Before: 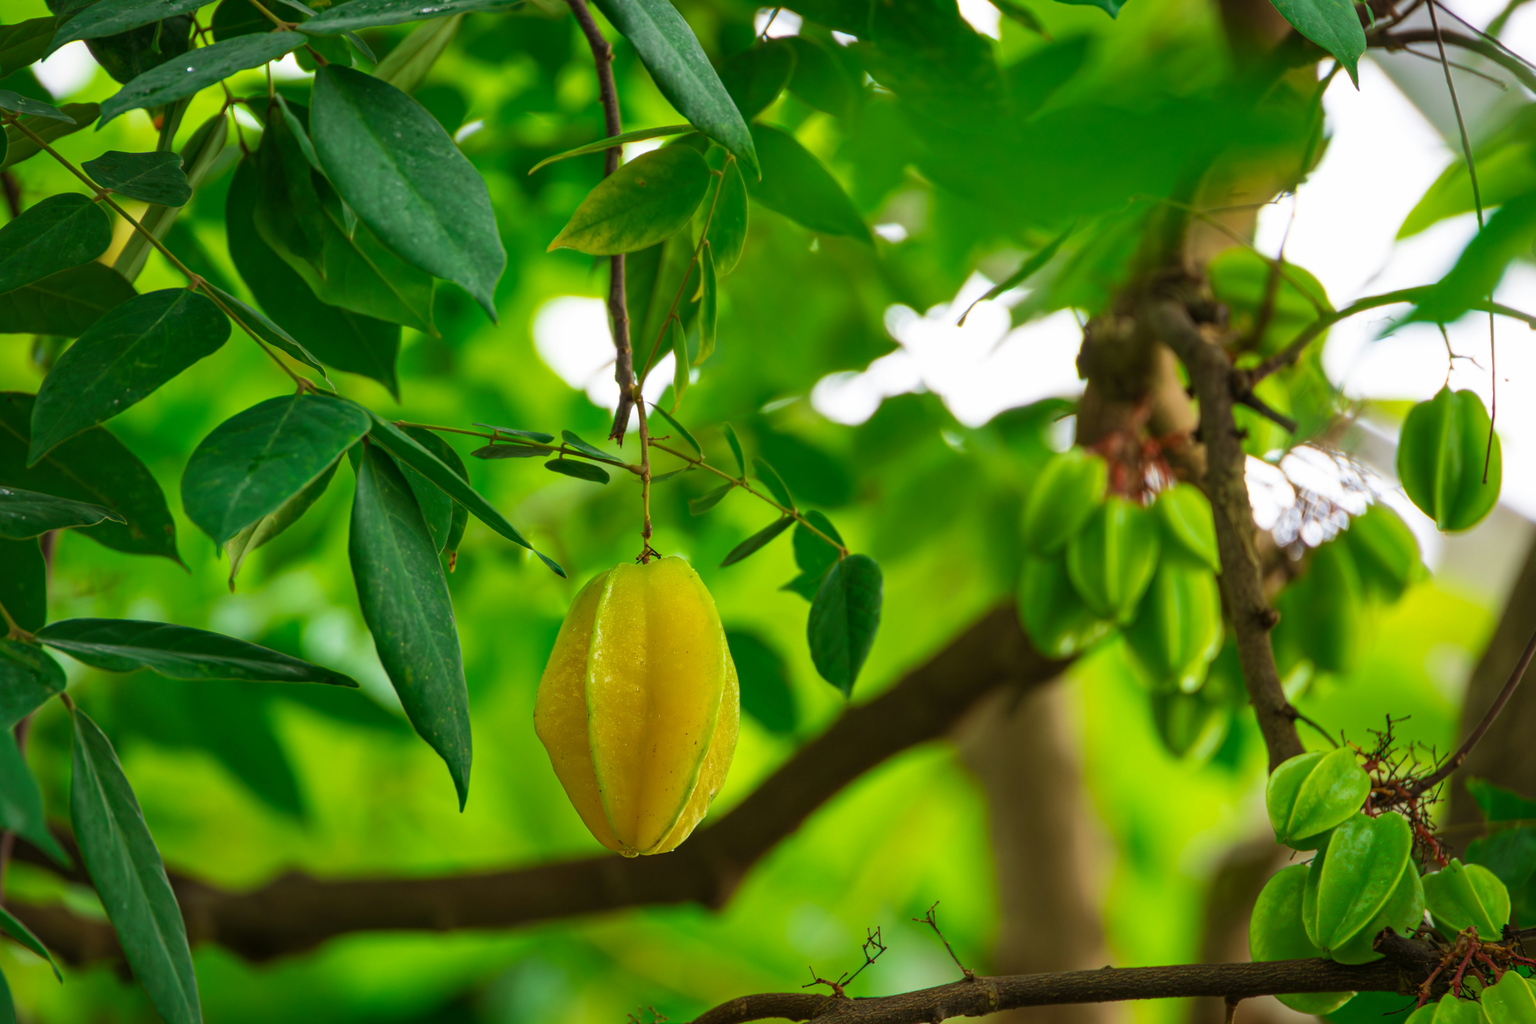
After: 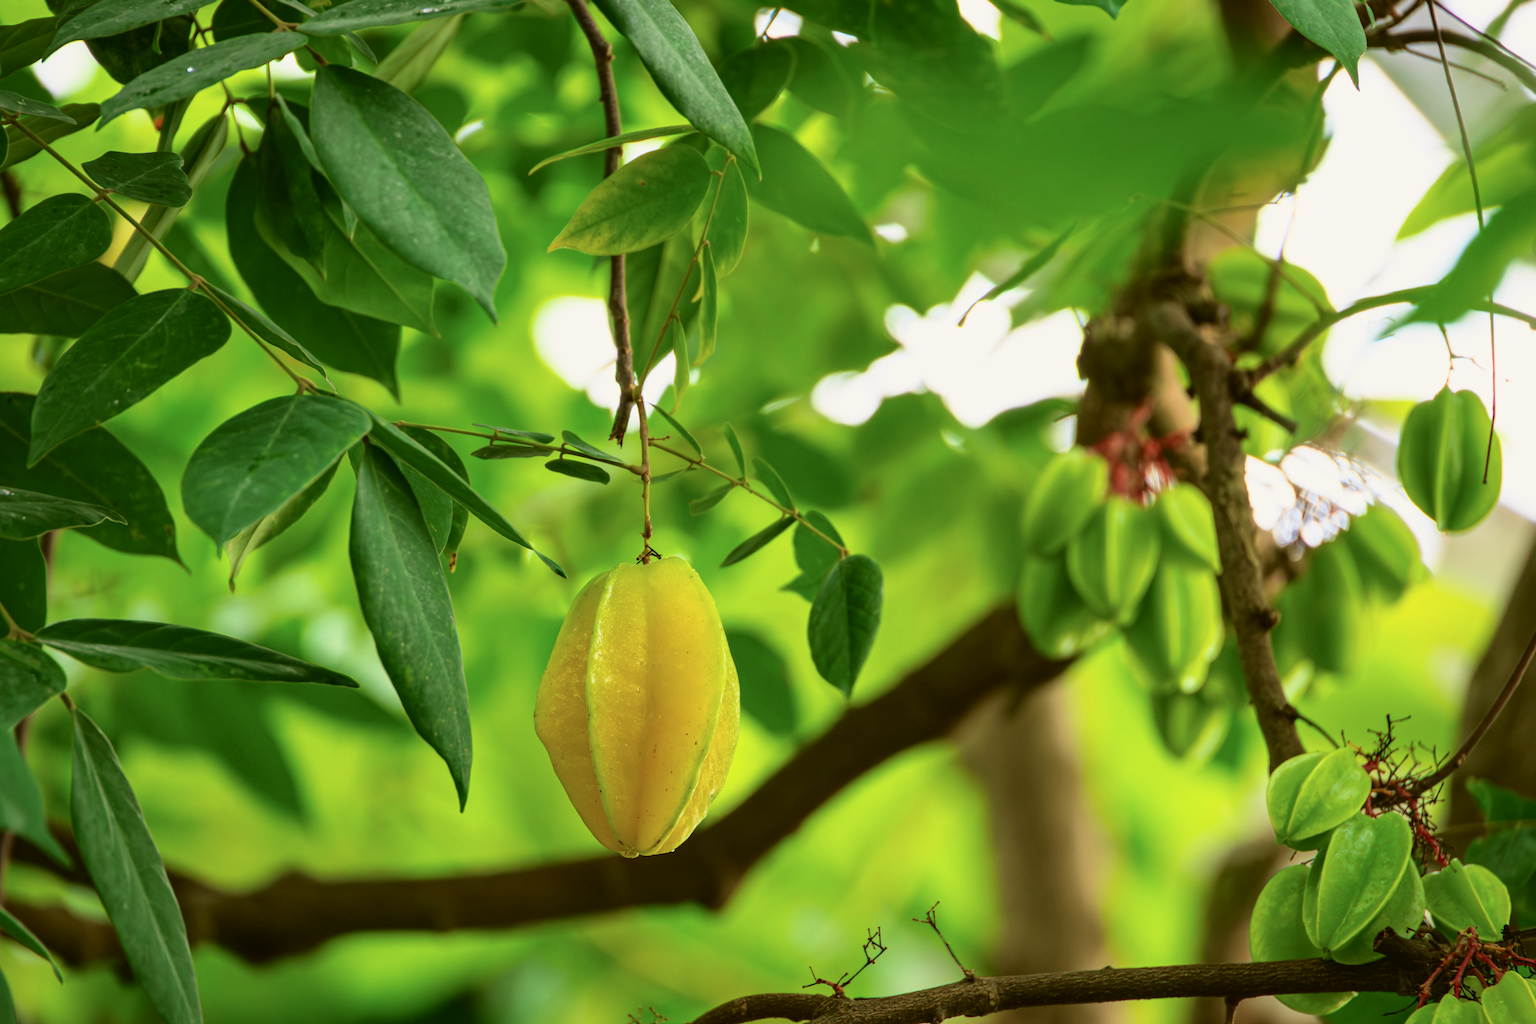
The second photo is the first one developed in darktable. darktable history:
tone curve: curves: ch0 [(0, 0.021) (0.049, 0.044) (0.152, 0.14) (0.328, 0.377) (0.473, 0.543) (0.663, 0.734) (0.84, 0.899) (1, 0.969)]; ch1 [(0, 0) (0.302, 0.331) (0.427, 0.433) (0.472, 0.47) (0.502, 0.503) (0.527, 0.524) (0.564, 0.591) (0.602, 0.632) (0.677, 0.701) (0.859, 0.885) (1, 1)]; ch2 [(0, 0) (0.33, 0.301) (0.447, 0.44) (0.487, 0.496) (0.502, 0.516) (0.535, 0.563) (0.565, 0.6) (0.618, 0.629) (1, 1)], color space Lab, independent channels, preserve colors none
